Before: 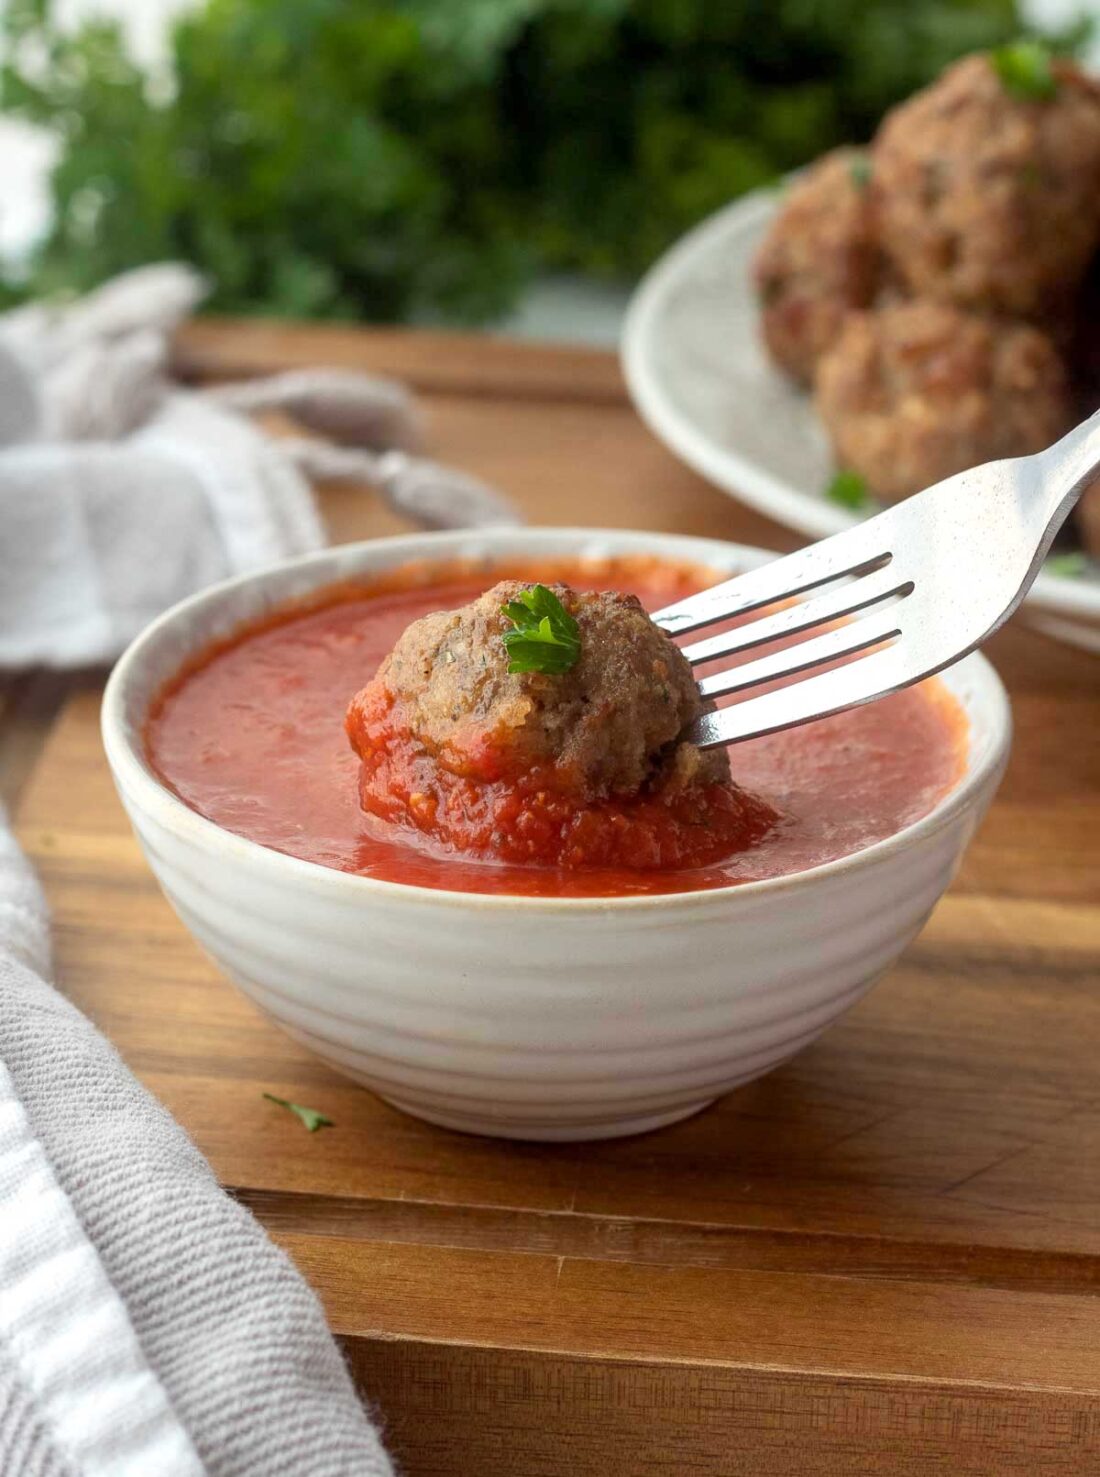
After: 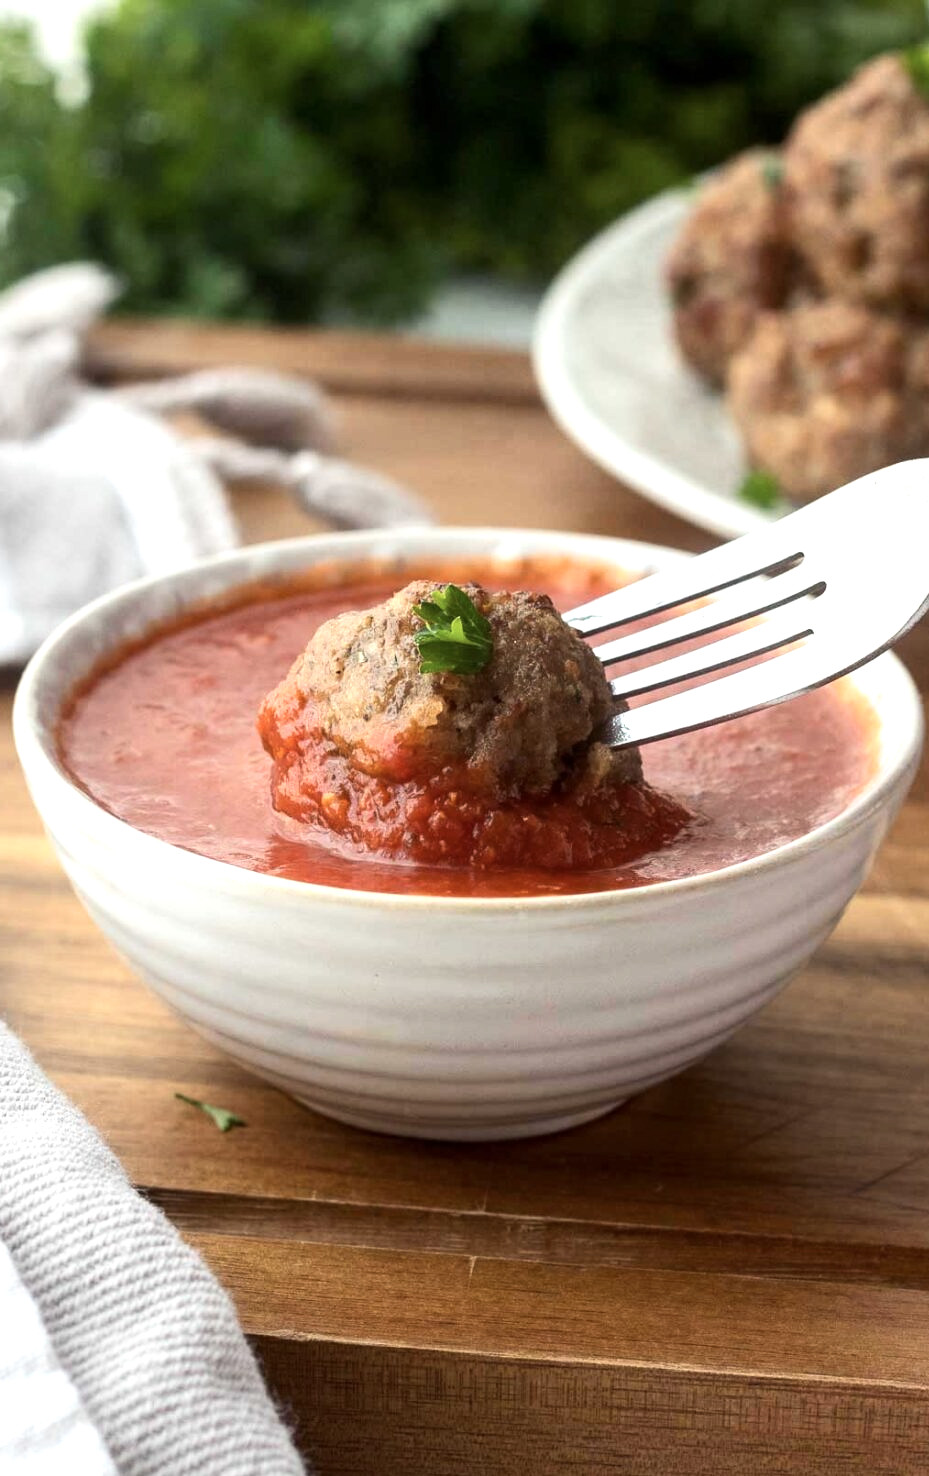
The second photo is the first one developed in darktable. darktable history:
exposure: exposure 0.128 EV, compensate highlight preservation false
tone equalizer: -8 EV -0.437 EV, -7 EV -0.408 EV, -6 EV -0.322 EV, -5 EV -0.219 EV, -3 EV 0.201 EV, -2 EV 0.359 EV, -1 EV 0.394 EV, +0 EV 0.387 EV, edges refinement/feathering 500, mask exposure compensation -1.57 EV, preserve details no
crop: left 8.054%, right 7.49%
contrast brightness saturation: contrast 0.113, saturation -0.164
